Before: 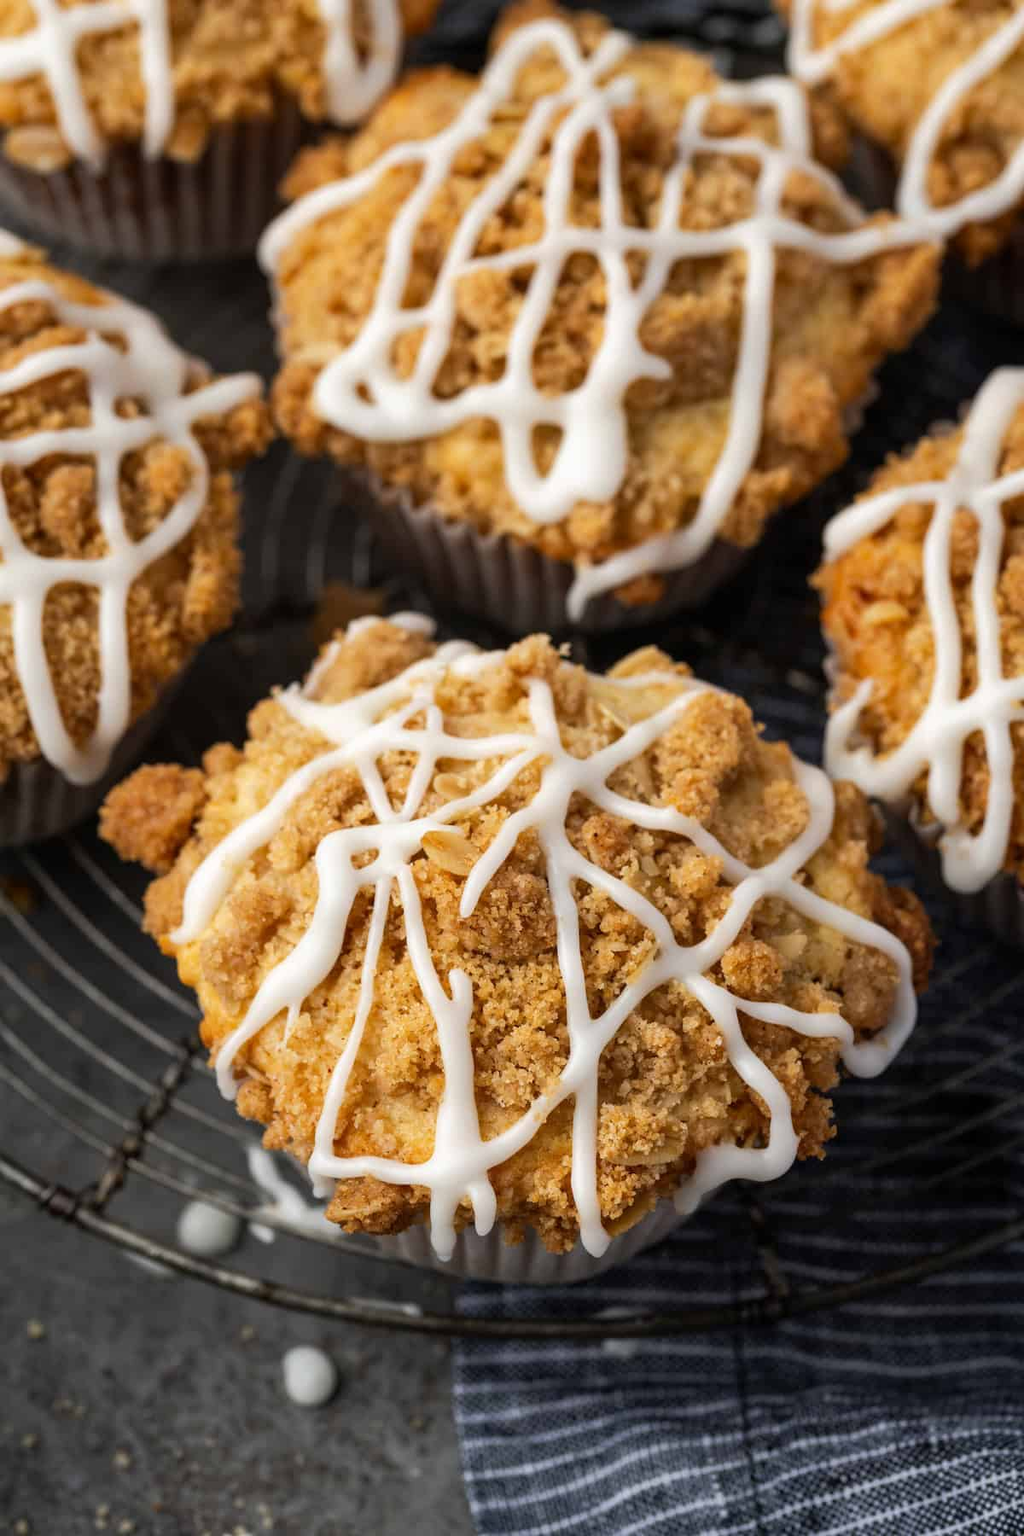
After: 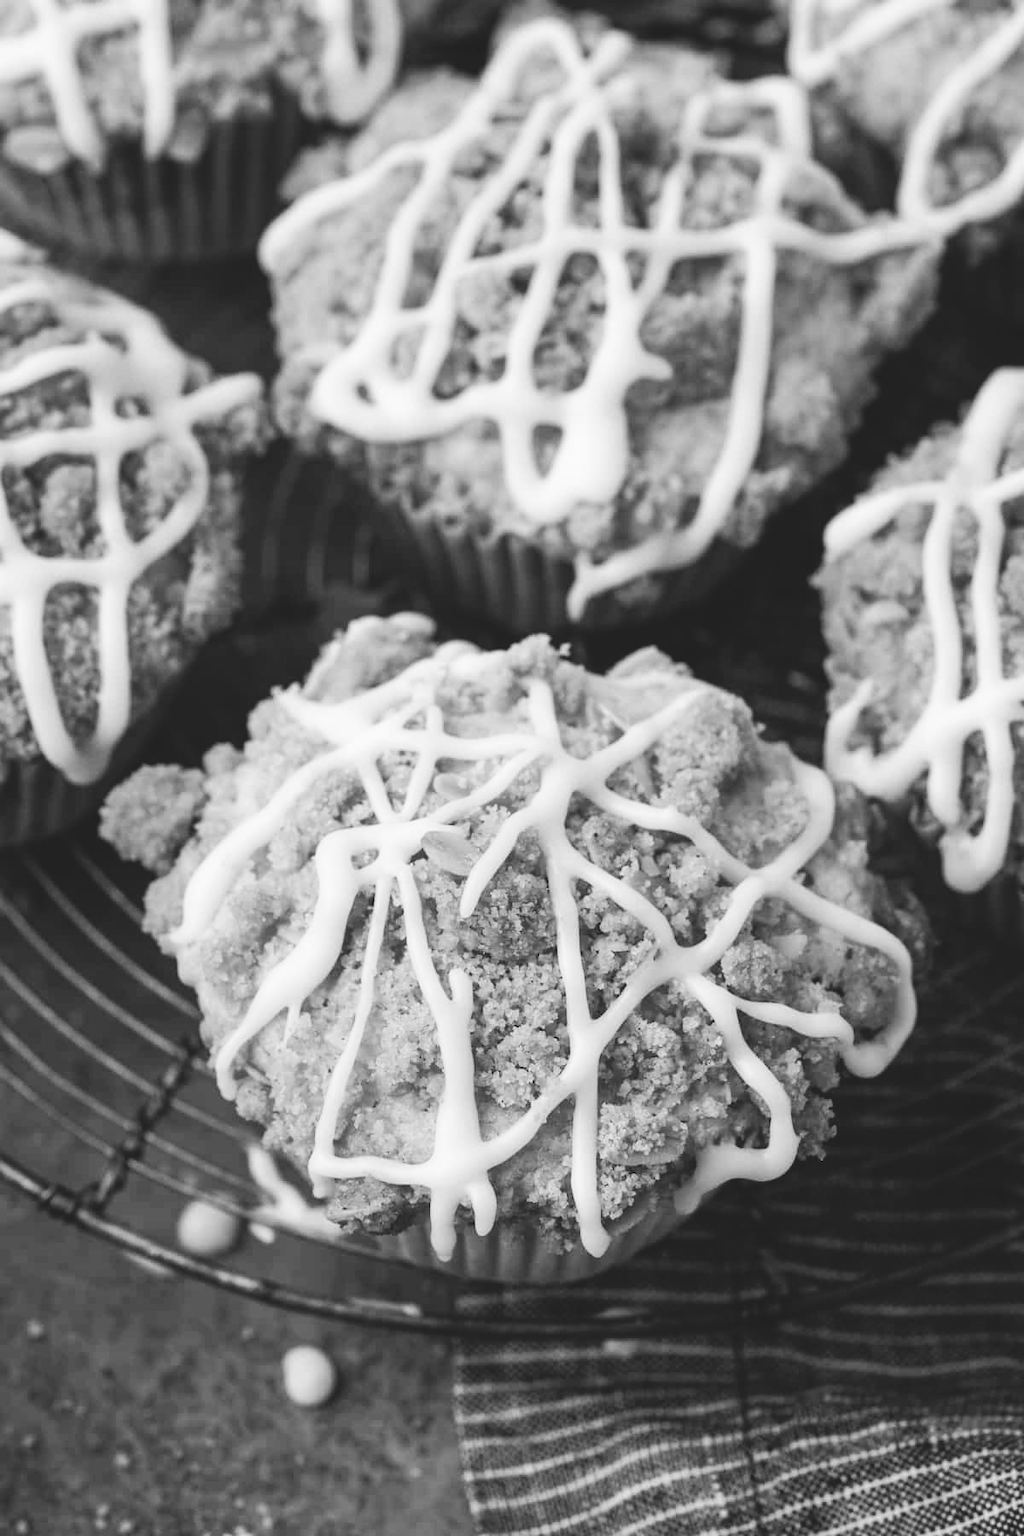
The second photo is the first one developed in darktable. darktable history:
base curve: curves: ch0 [(0, 0) (0.032, 0.025) (0.121, 0.166) (0.206, 0.329) (0.605, 0.79) (1, 1)], preserve colors none
exposure: black level correction -0.023, exposure -0.039 EV, compensate highlight preservation false
white balance: emerald 1
monochrome: on, module defaults
color balance rgb: shadows lift › hue 87.51°, highlights gain › chroma 1.62%, highlights gain › hue 55.1°, global offset › chroma 0.06%, global offset › hue 253.66°, linear chroma grading › global chroma 0.5%, perceptual saturation grading › global saturation 16.38%
